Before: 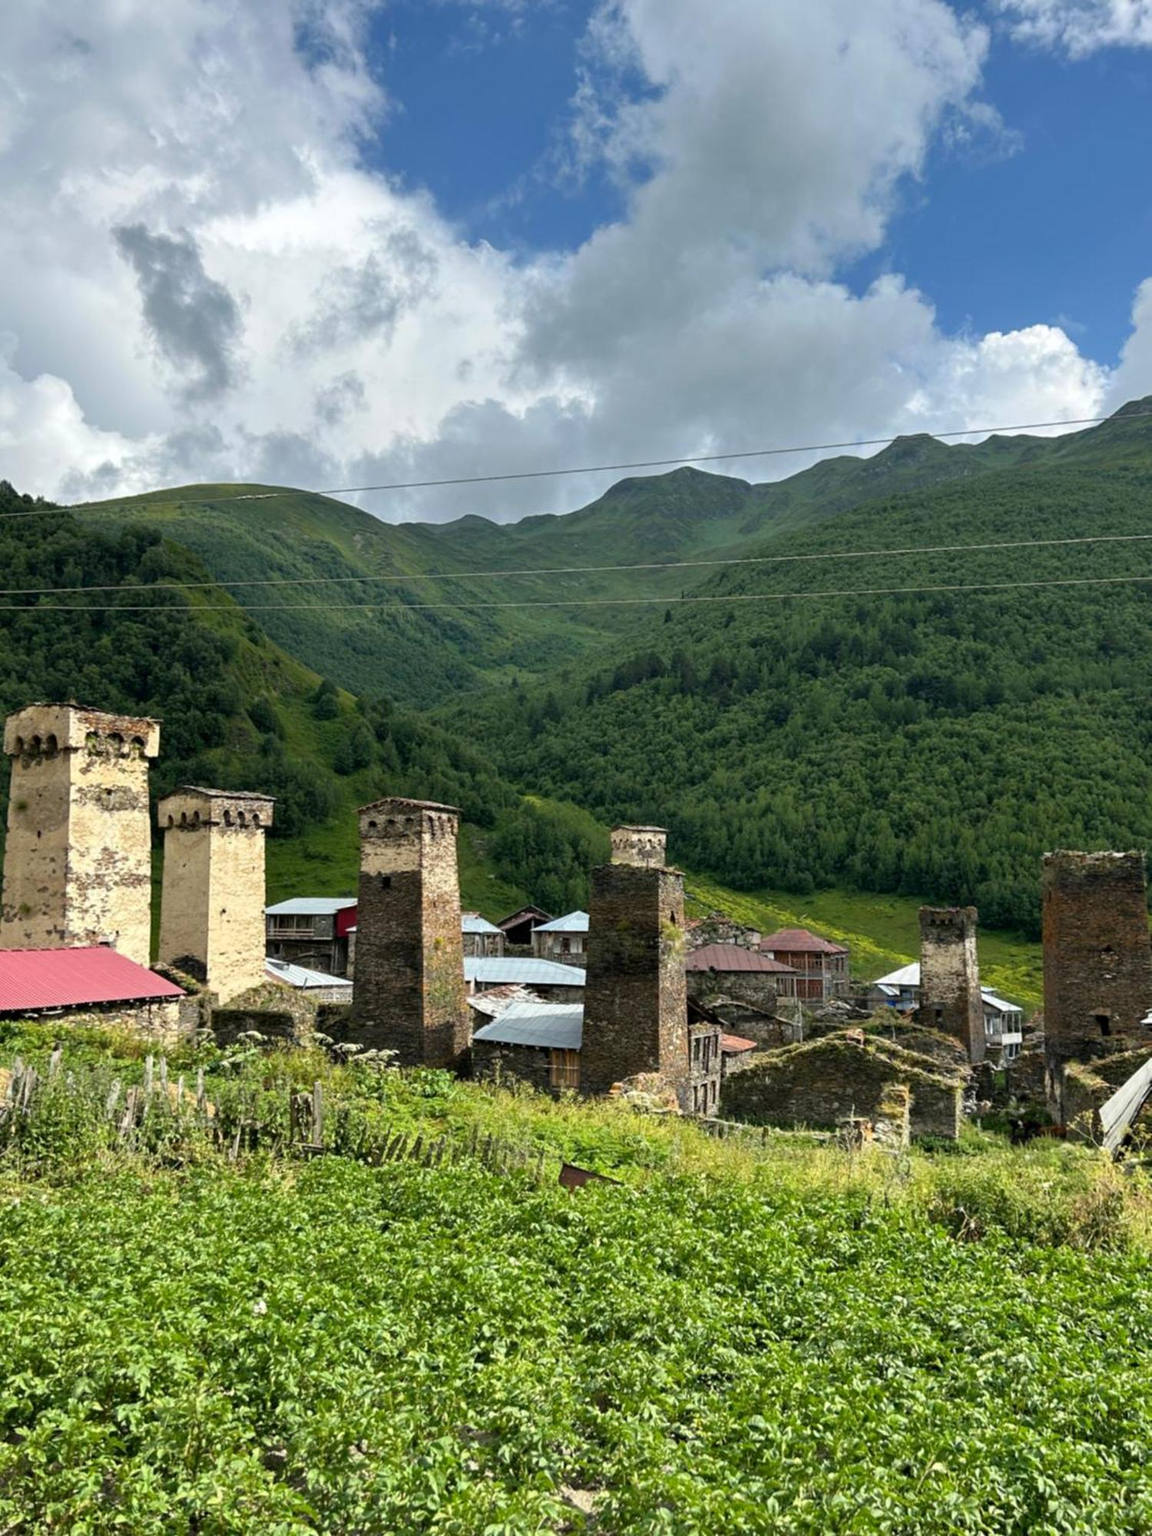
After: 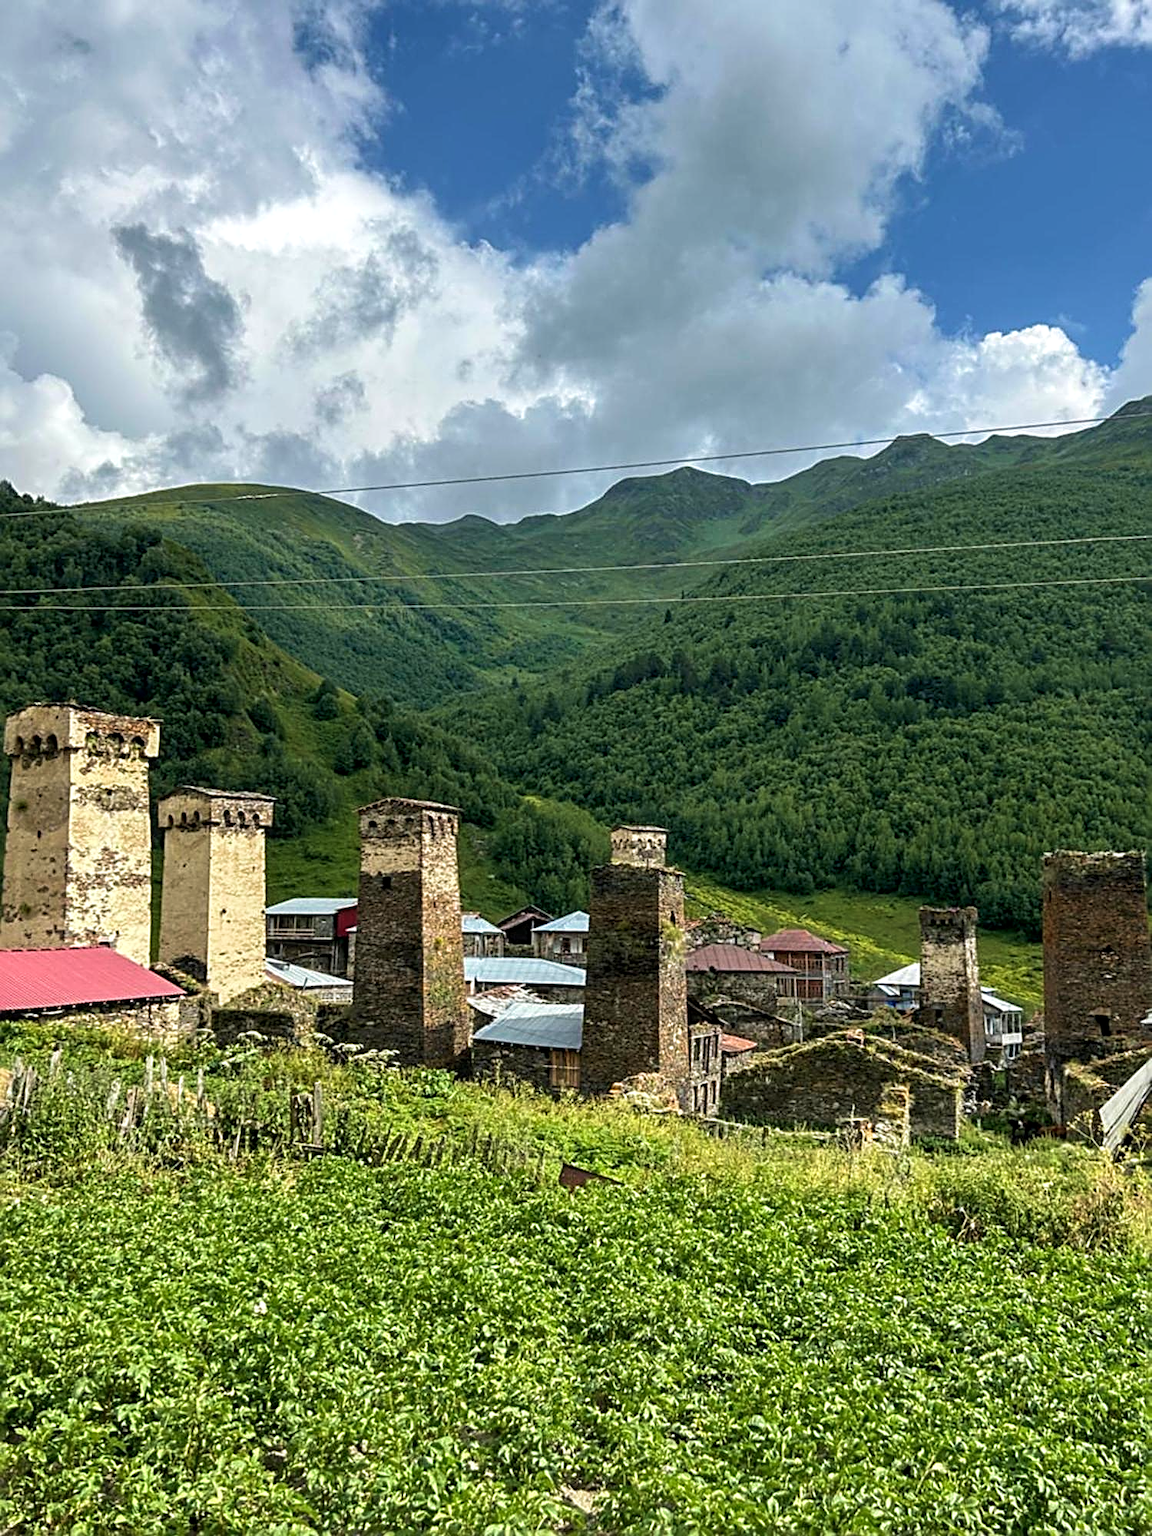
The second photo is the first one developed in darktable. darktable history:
sharpen: radius 2.838, amount 0.712
velvia: on, module defaults
local contrast: on, module defaults
tone equalizer: on, module defaults
